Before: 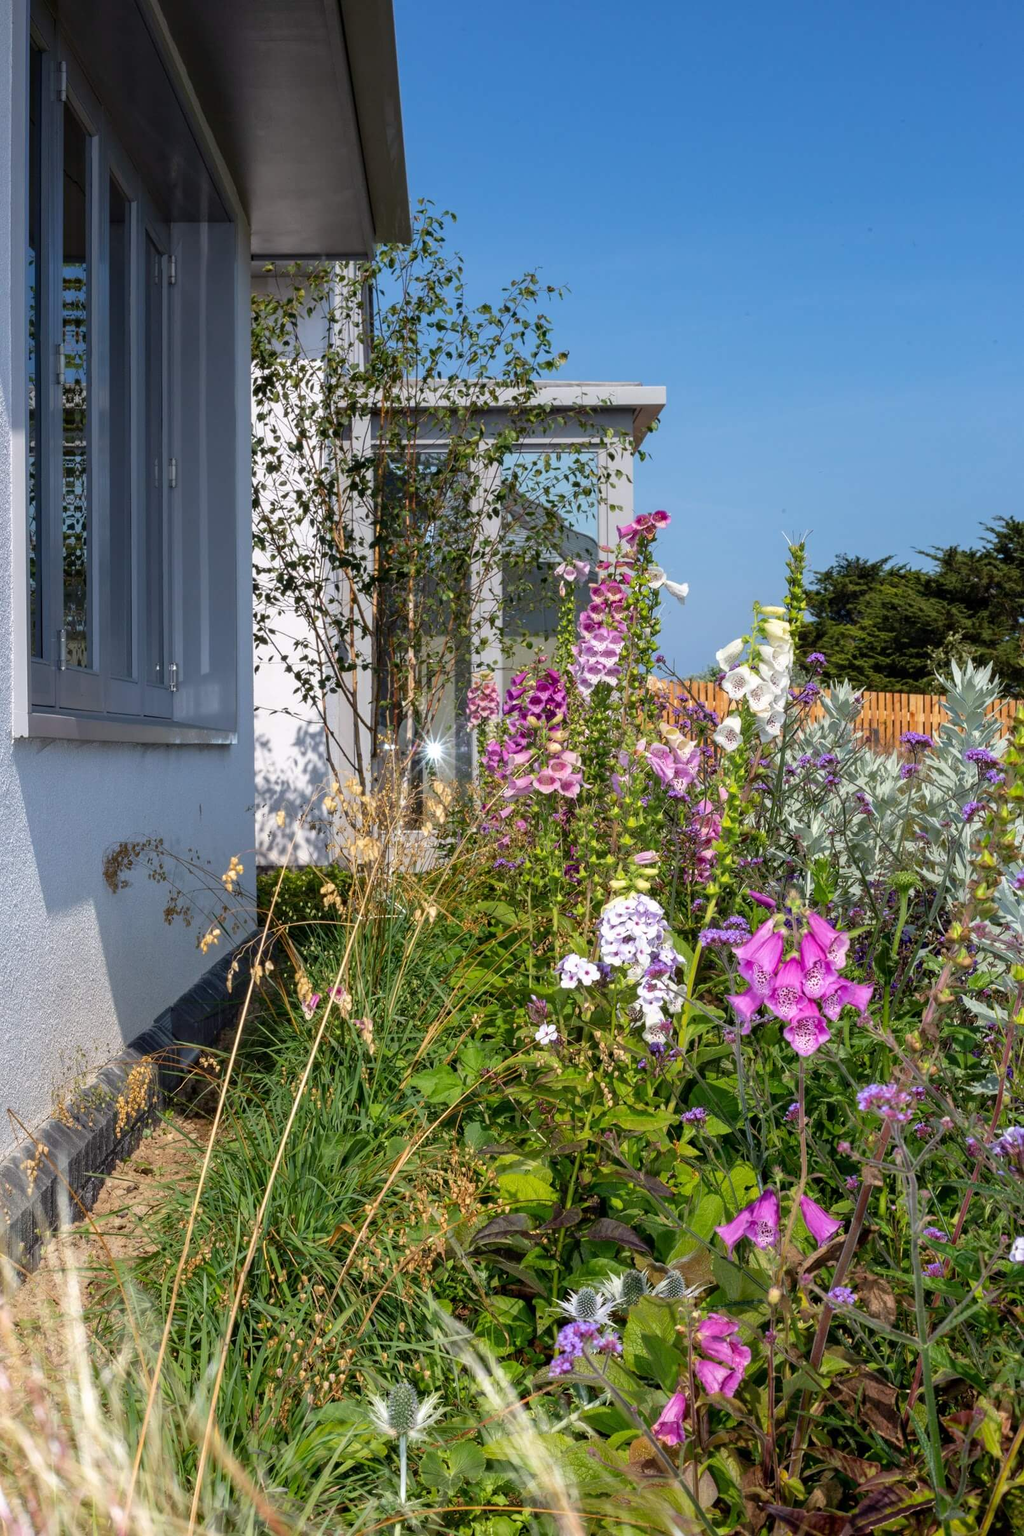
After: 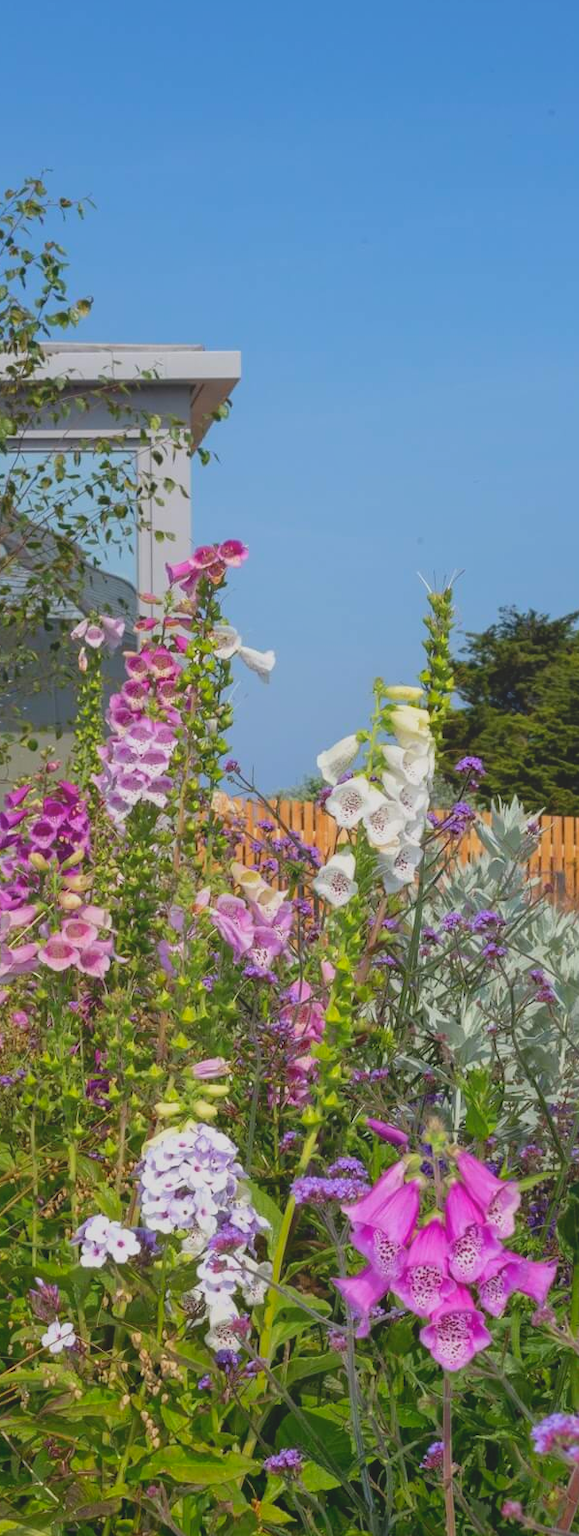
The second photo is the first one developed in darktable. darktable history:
crop and rotate: left 49.607%, top 10.142%, right 13.187%, bottom 24.147%
local contrast: detail 69%
